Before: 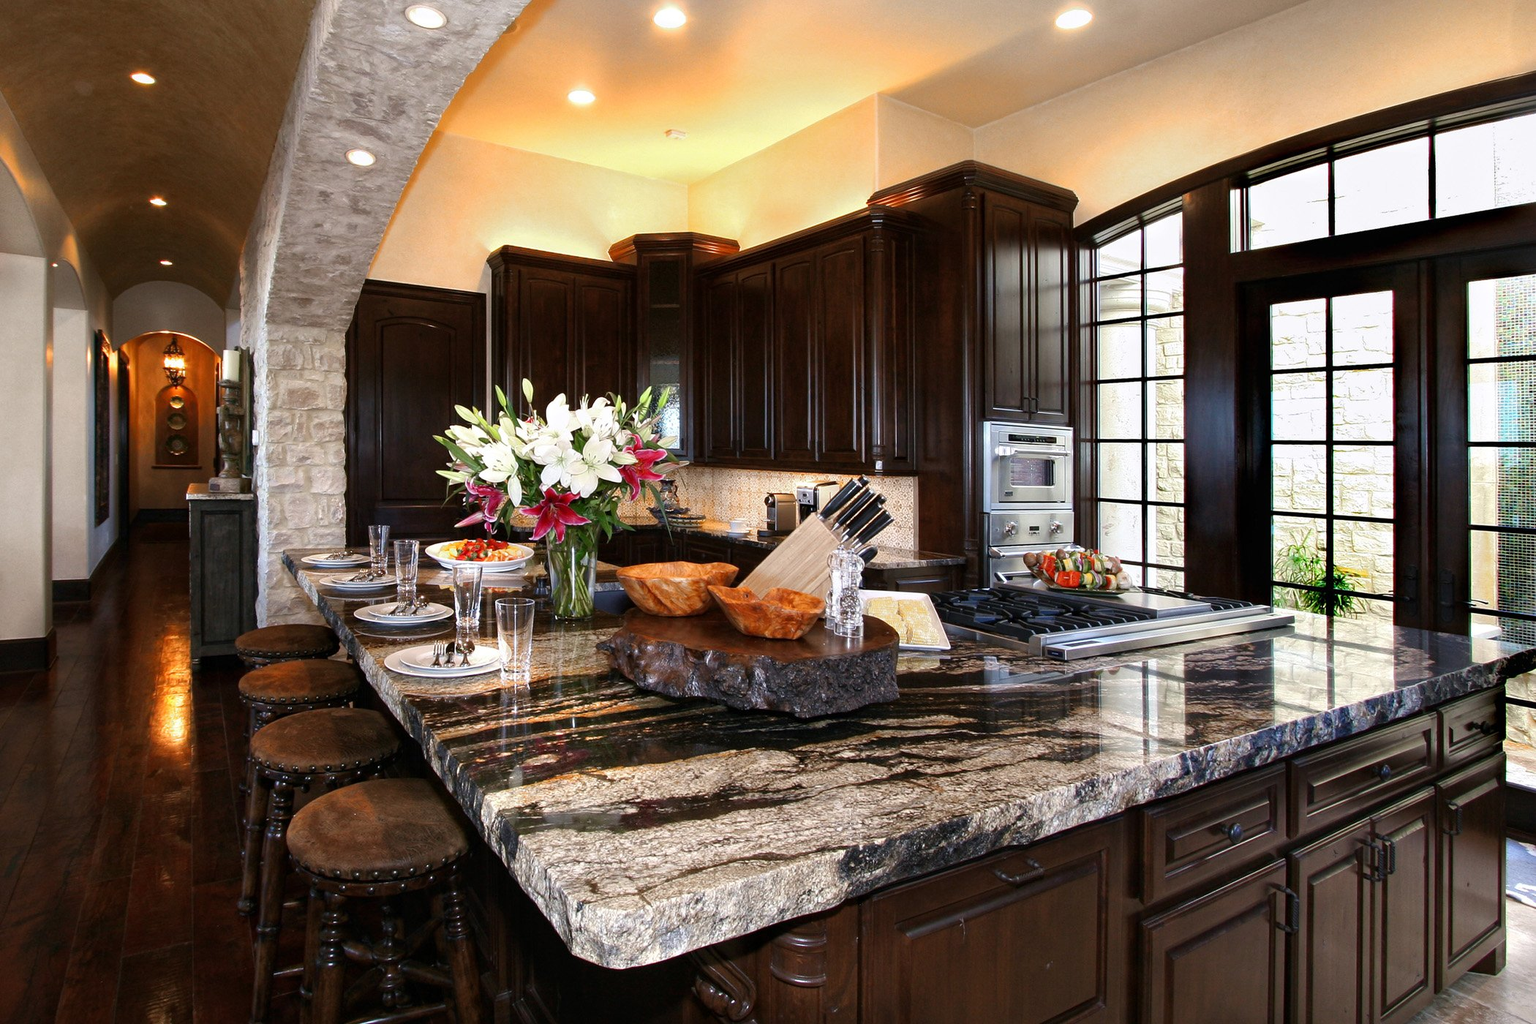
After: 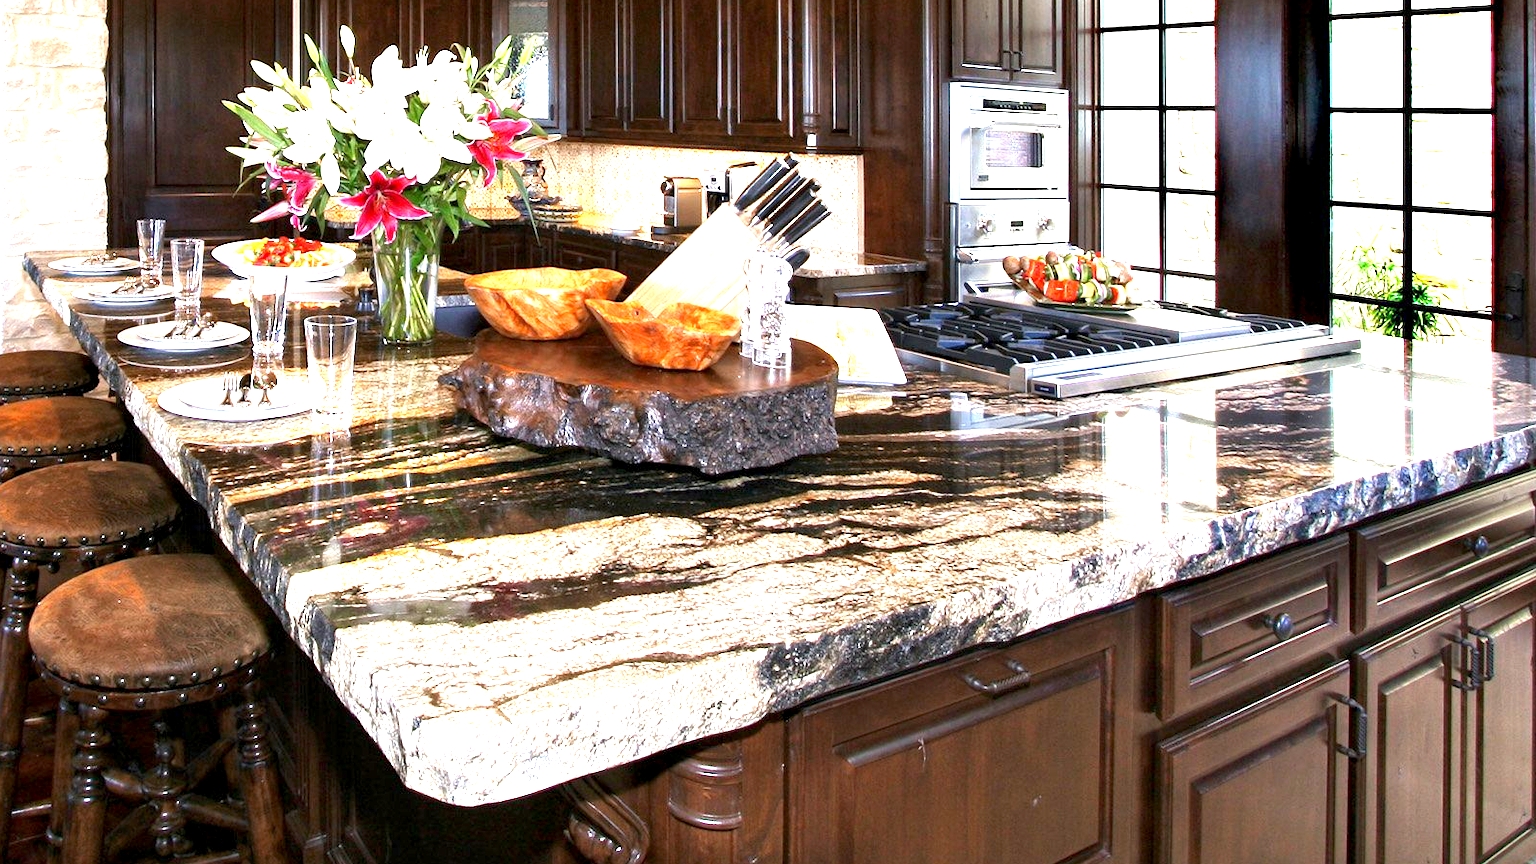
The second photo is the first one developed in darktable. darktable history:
crop and rotate: left 17.299%, top 35.115%, right 7.015%, bottom 1.024%
exposure: black level correction 0.001, exposure 1.84 EV, compensate highlight preservation false
